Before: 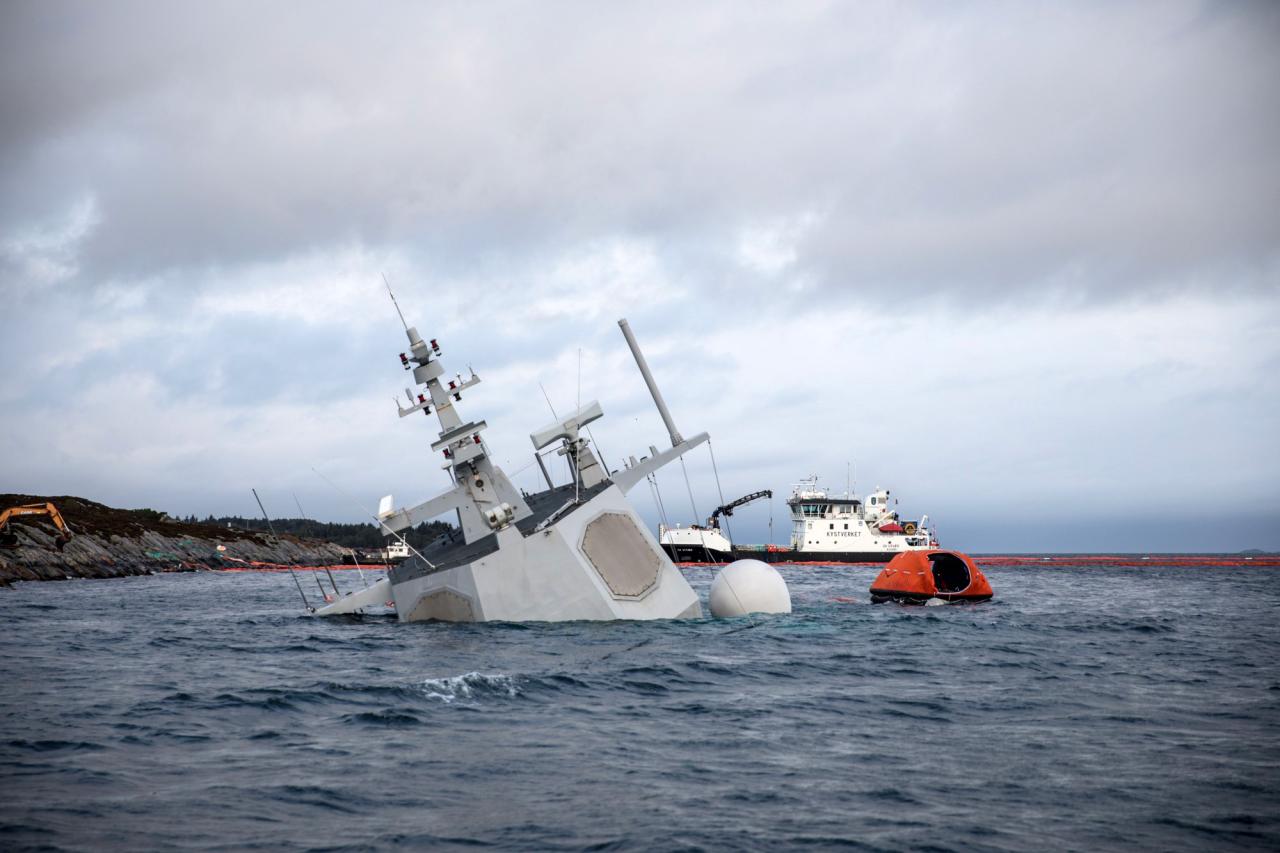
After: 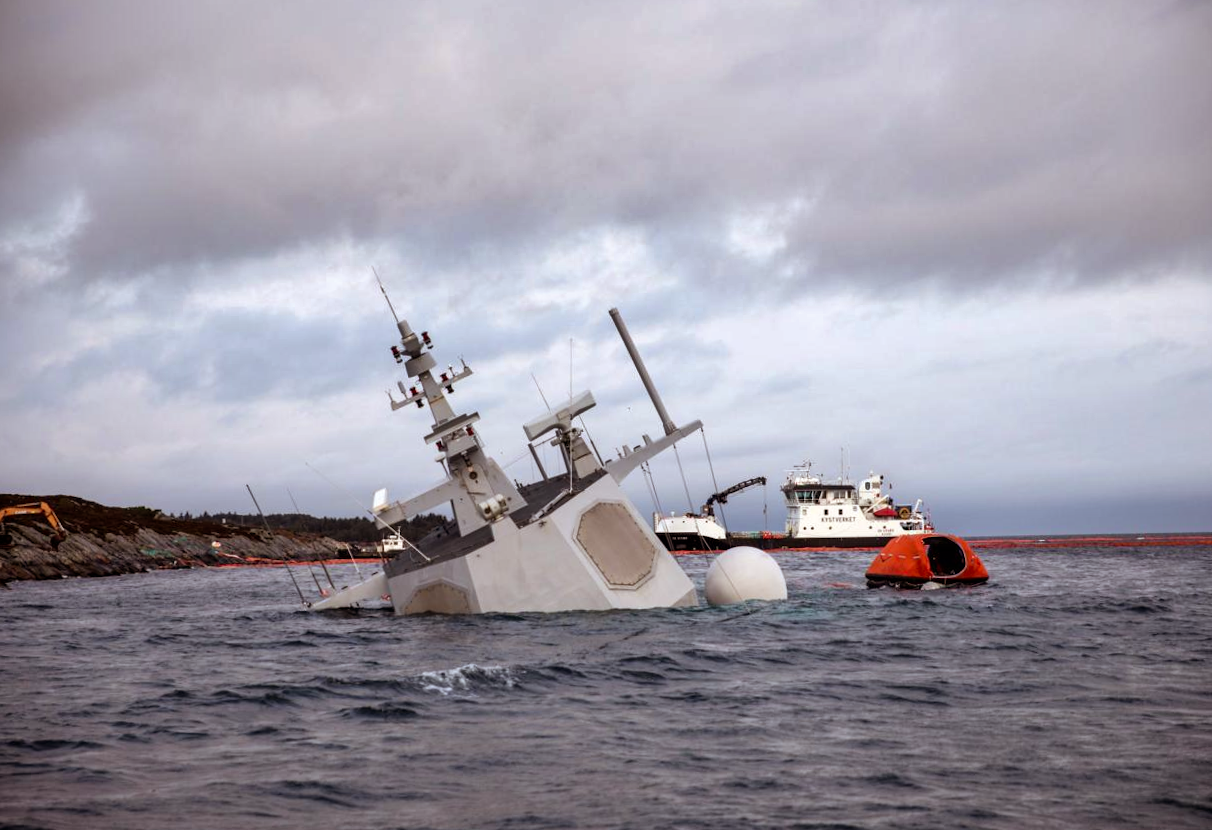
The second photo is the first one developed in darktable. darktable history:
shadows and highlights: soften with gaussian
rotate and perspective: rotation -1°, crop left 0.011, crop right 0.989, crop top 0.025, crop bottom 0.975
crop: right 4.126%, bottom 0.031%
rgb levels: mode RGB, independent channels, levels [[0, 0.5, 1], [0, 0.521, 1], [0, 0.536, 1]]
